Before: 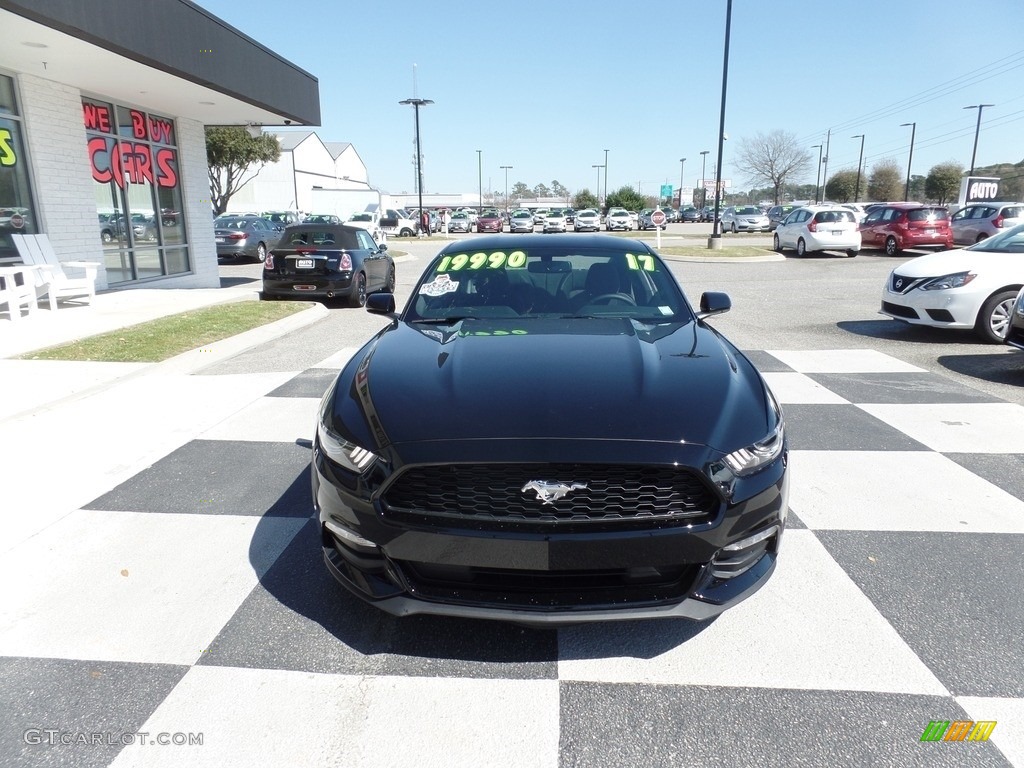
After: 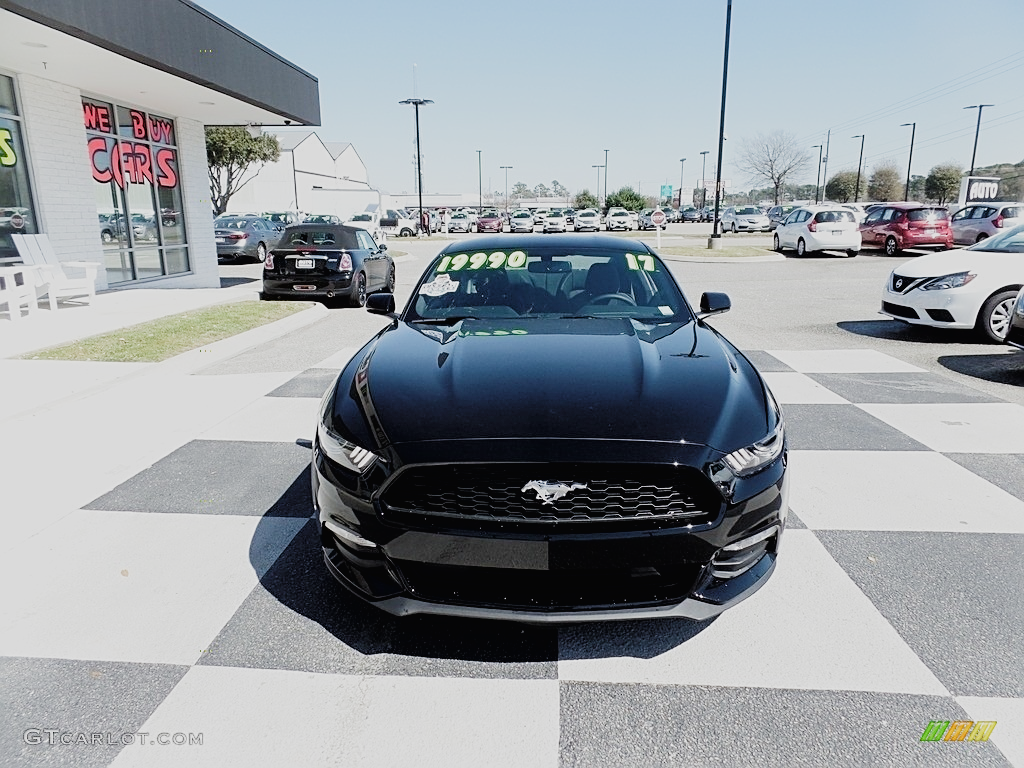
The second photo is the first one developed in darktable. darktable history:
filmic rgb: black relative exposure -7.98 EV, white relative exposure 4.03 EV, hardness 4.12, contrast 0.932, add noise in highlights 0.001, preserve chrominance no, color science v3 (2019), use custom middle-gray values true, contrast in highlights soft
sharpen: on, module defaults
tone curve: curves: ch0 [(0, 0.013) (0.054, 0.018) (0.205, 0.191) (0.289, 0.292) (0.39, 0.424) (0.493, 0.551) (0.666, 0.743) (0.795, 0.841) (1, 0.998)]; ch1 [(0, 0) (0.385, 0.343) (0.439, 0.415) (0.494, 0.495) (0.501, 0.501) (0.51, 0.509) (0.548, 0.554) (0.586, 0.601) (0.66, 0.687) (0.783, 0.804) (1, 1)]; ch2 [(0, 0) (0.304, 0.31) (0.403, 0.399) (0.441, 0.428) (0.47, 0.469) (0.498, 0.496) (0.524, 0.538) (0.566, 0.579) (0.633, 0.665) (0.7, 0.711) (1, 1)], color space Lab, linked channels, preserve colors none
